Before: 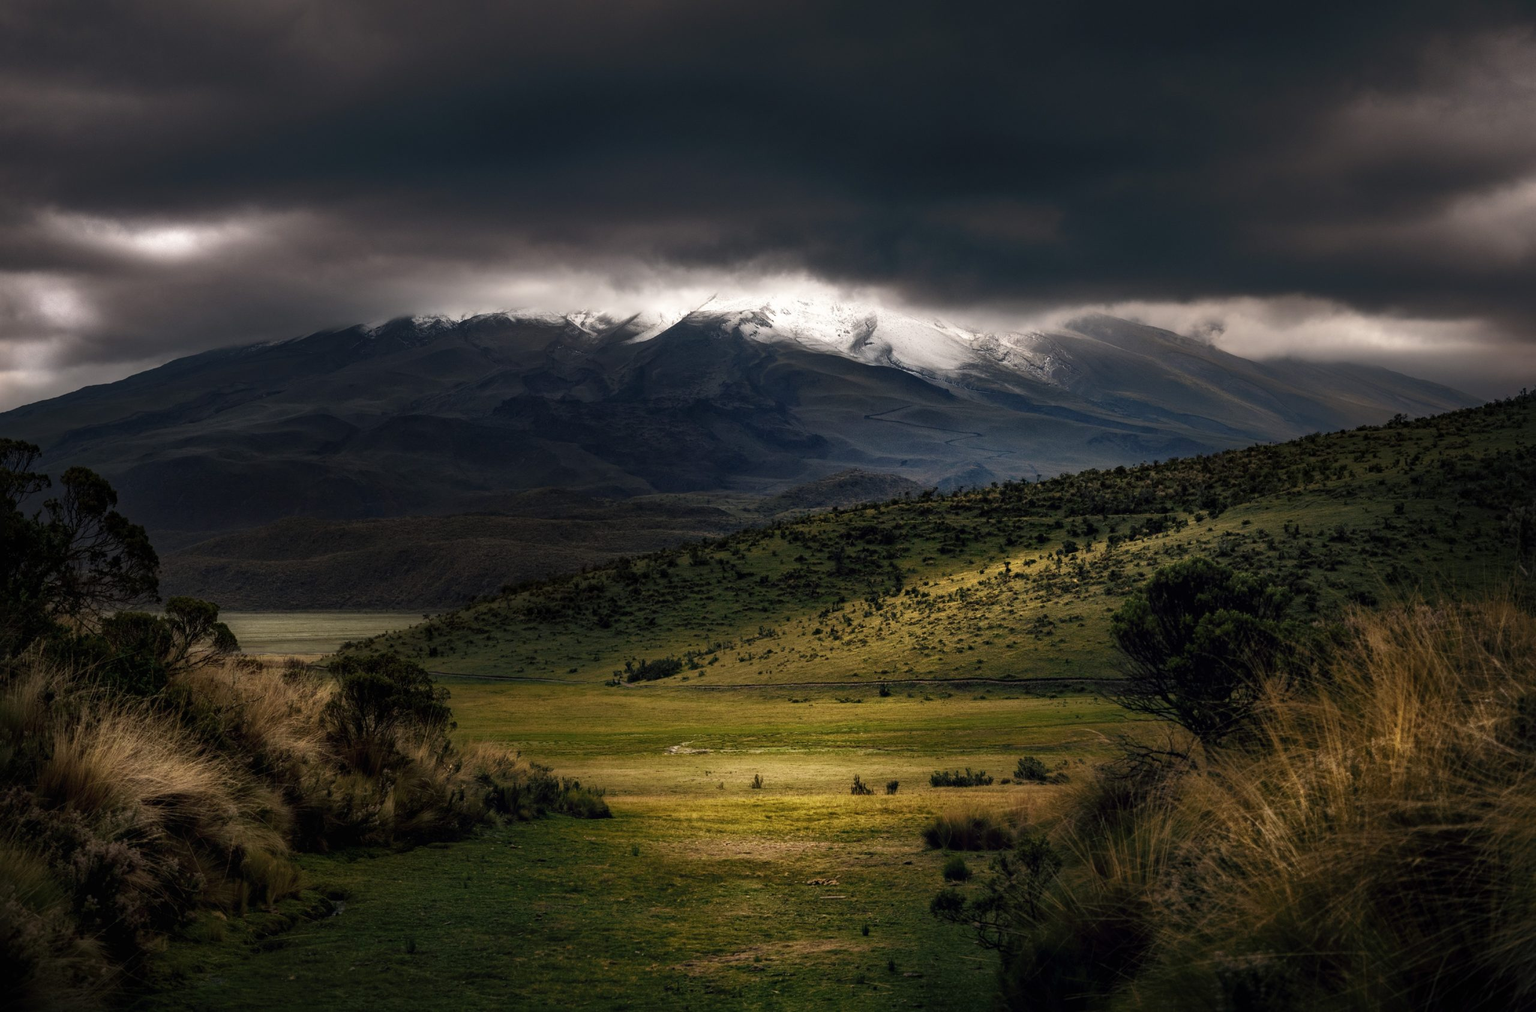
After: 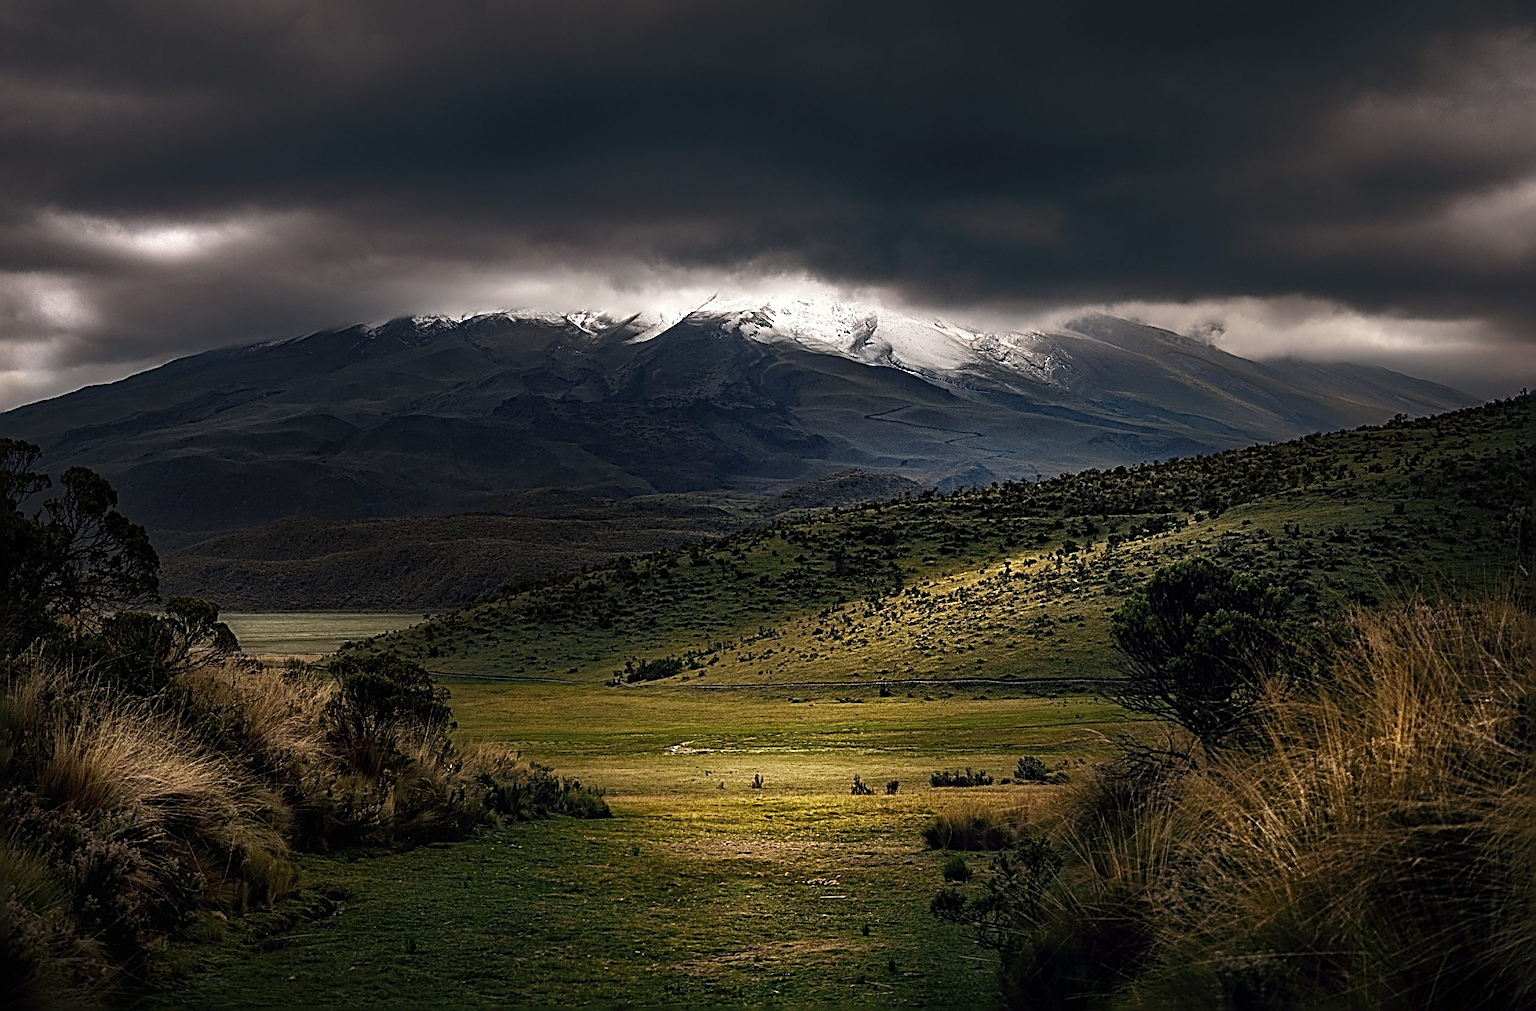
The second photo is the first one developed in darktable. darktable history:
sharpen: radius 3.187, amount 1.745
